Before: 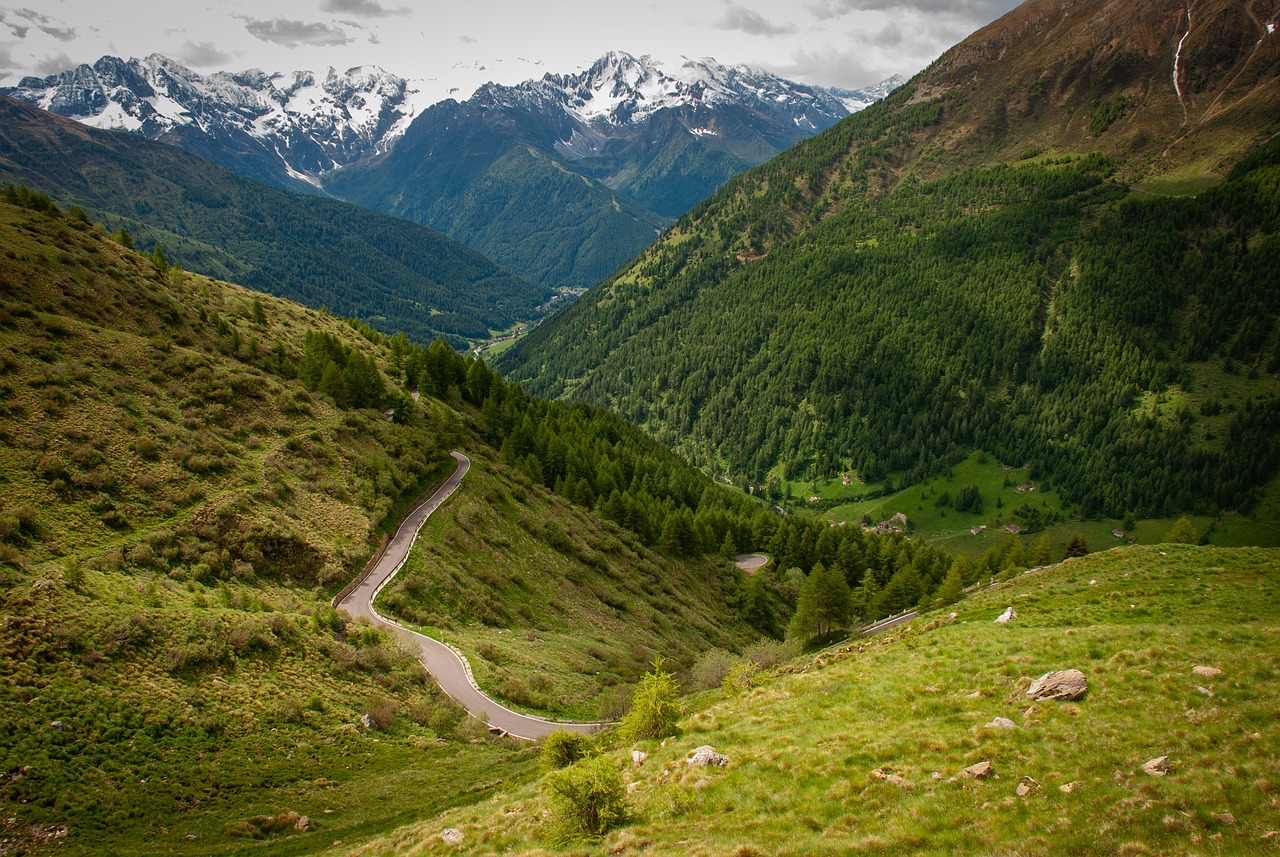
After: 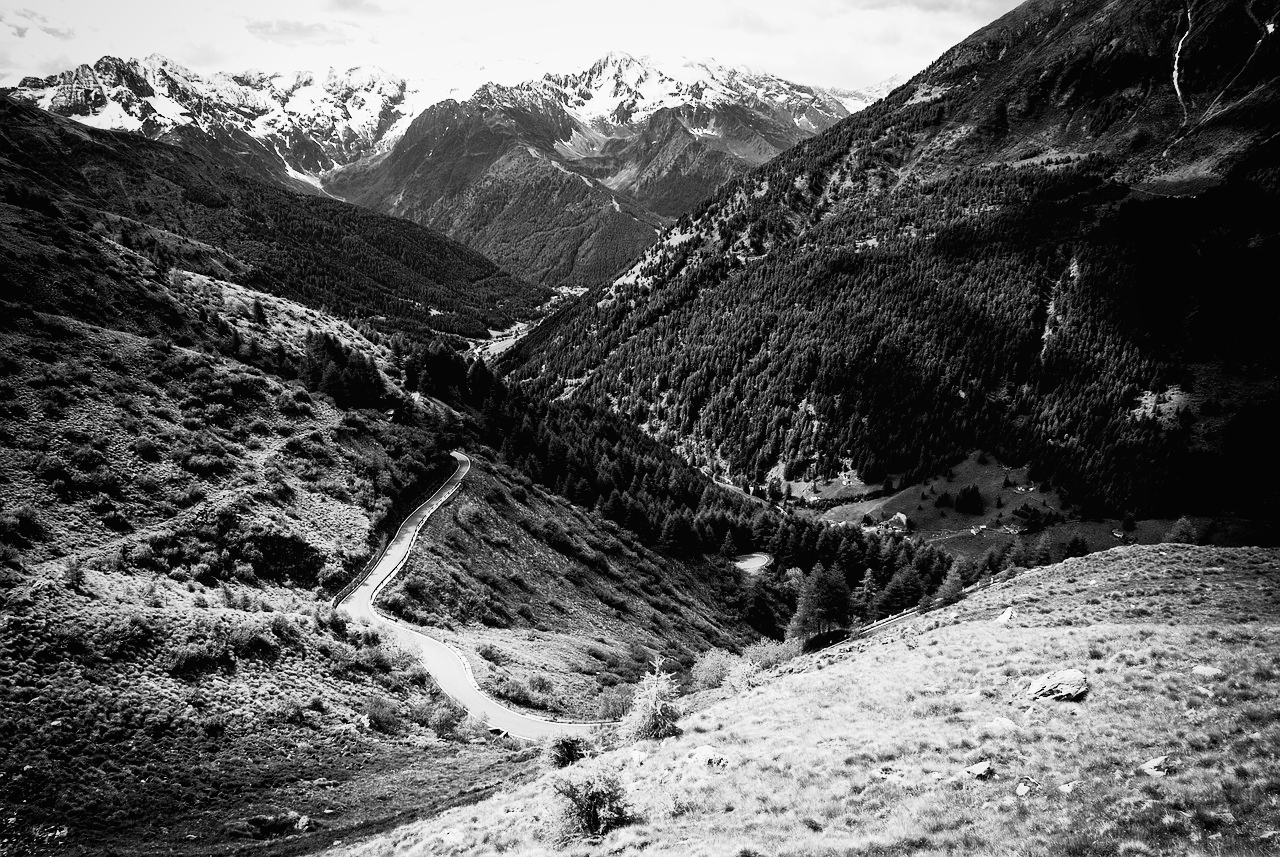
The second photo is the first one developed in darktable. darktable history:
contrast brightness saturation: contrast 0.53, brightness 0.47, saturation -1
vignetting: brightness -0.233, saturation 0.141
filmic rgb: black relative exposure -2.85 EV, white relative exposure 4.56 EV, hardness 1.77, contrast 1.25, preserve chrominance no, color science v5 (2021)
